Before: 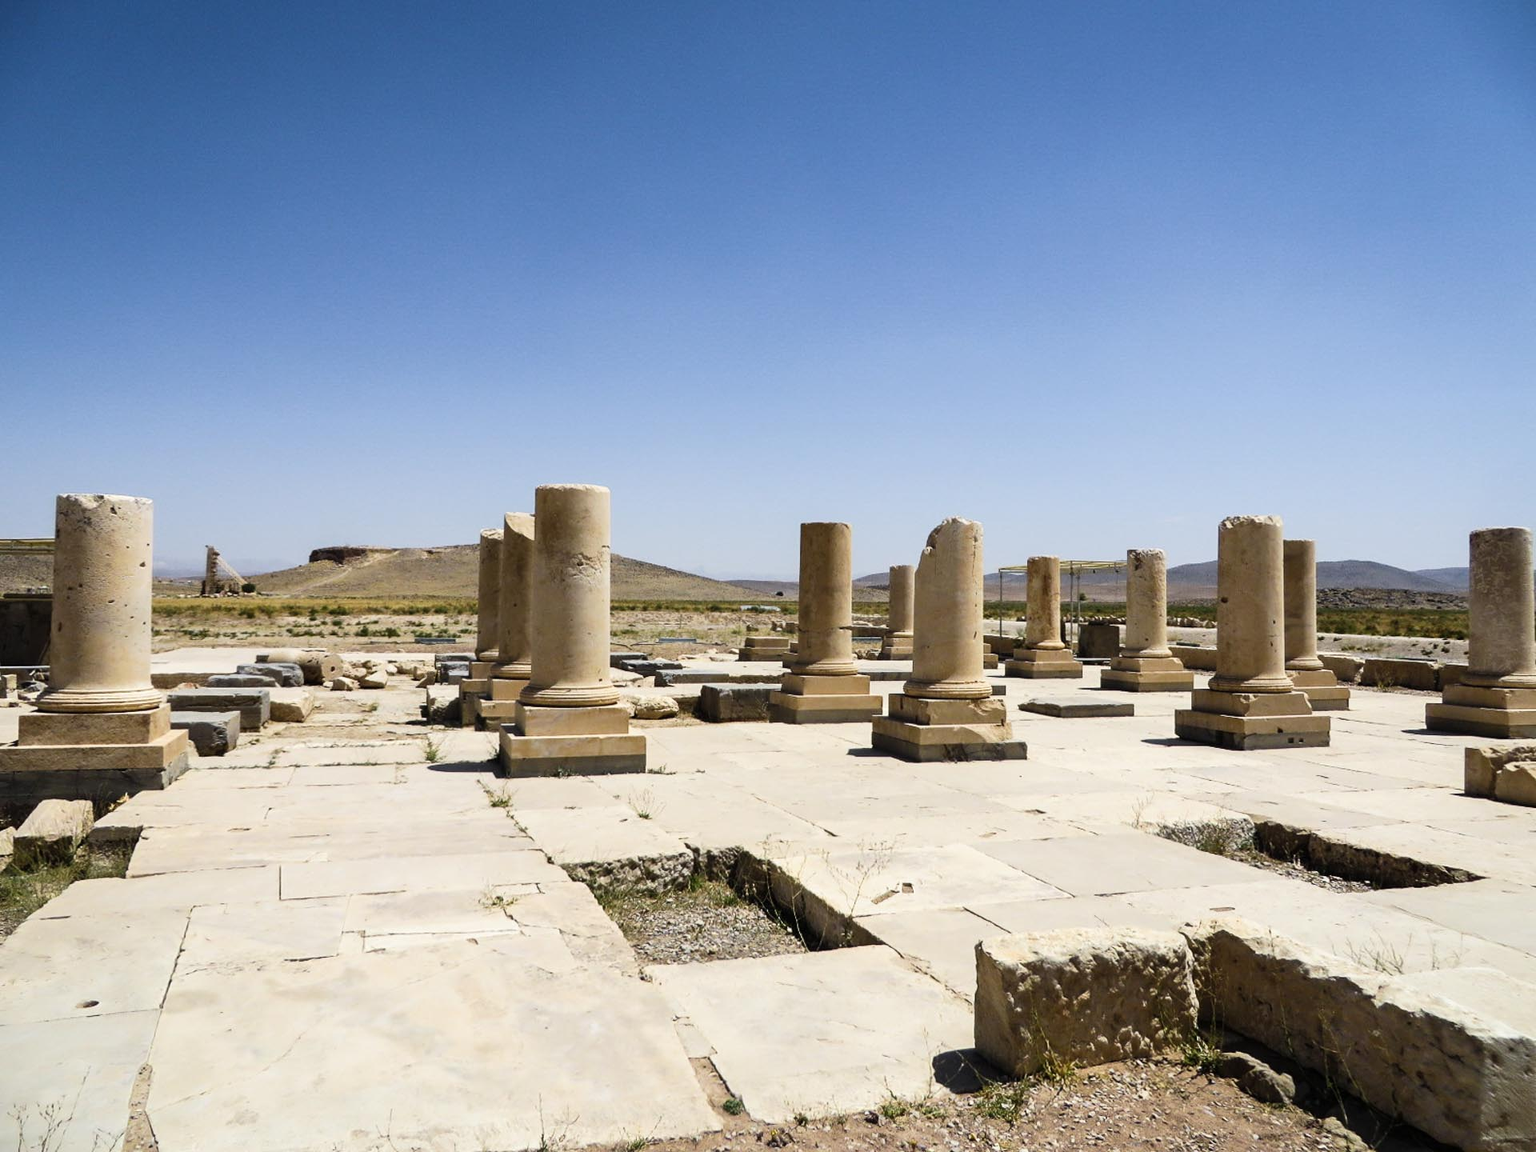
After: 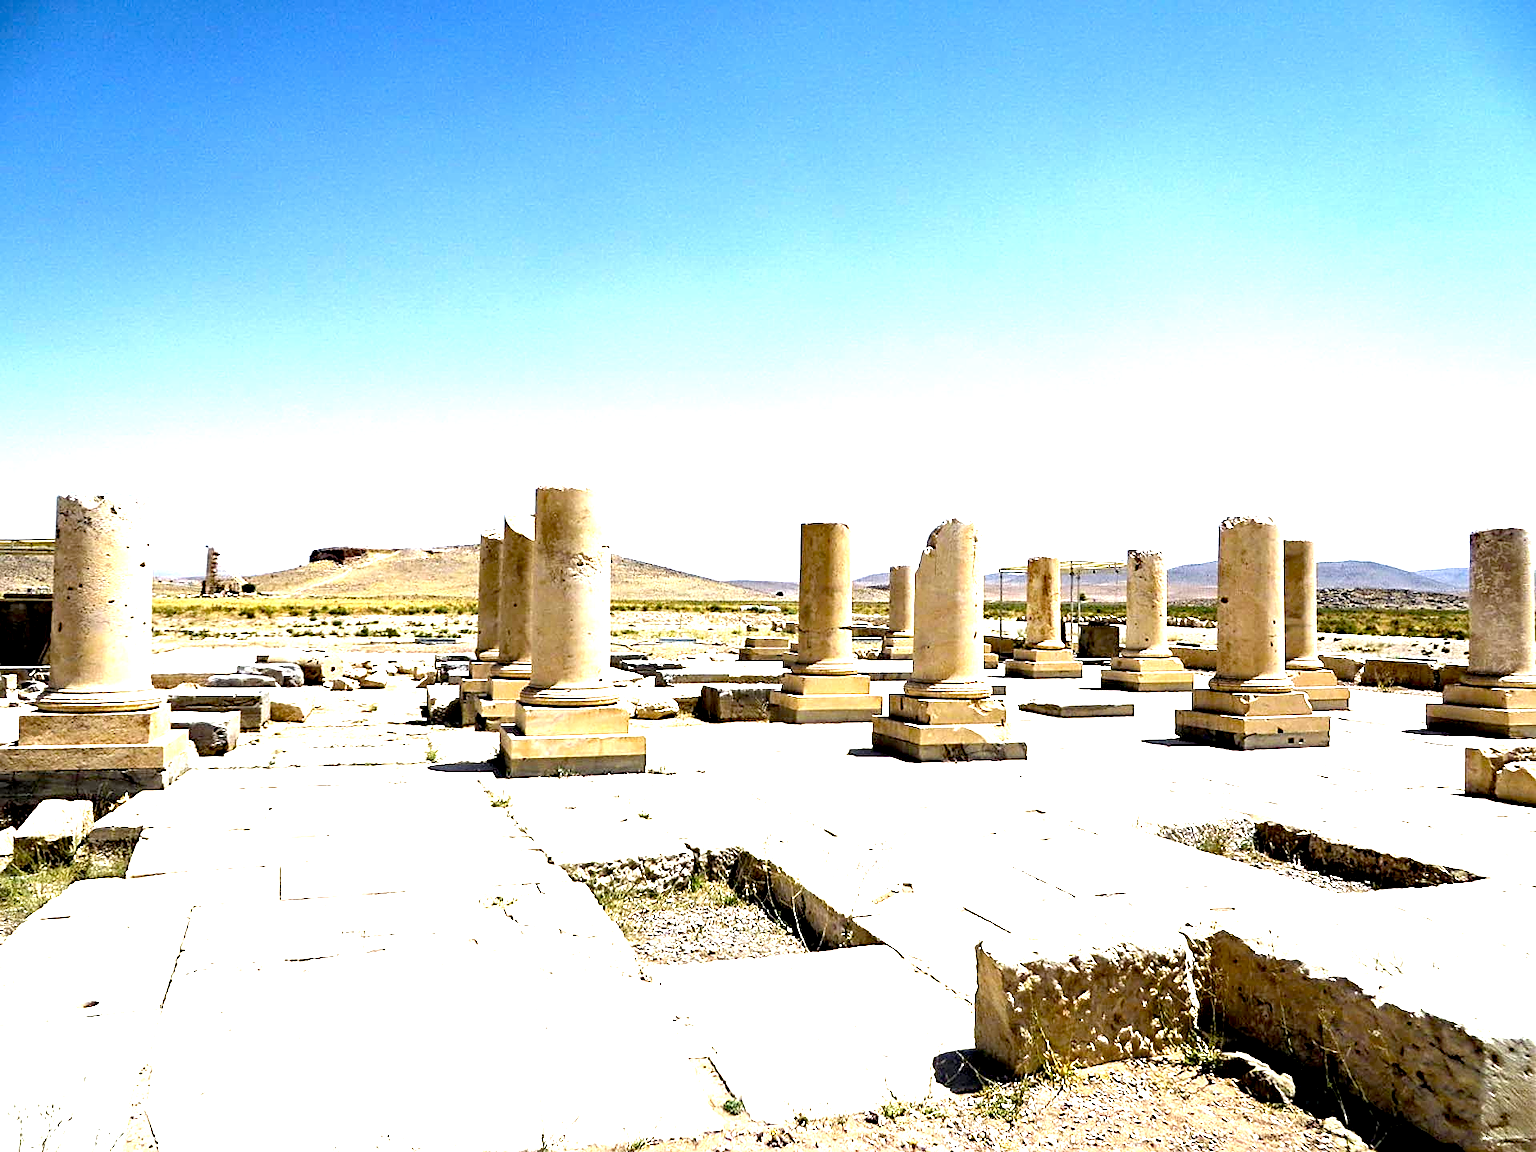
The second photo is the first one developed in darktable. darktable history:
tone equalizer: -8 EV -0.409 EV, -7 EV -0.355 EV, -6 EV -0.365 EV, -5 EV -0.23 EV, -3 EV 0.251 EV, -2 EV 0.315 EV, -1 EV 0.412 EV, +0 EV 0.39 EV
exposure: black level correction 0.009, exposure 1.417 EV, compensate highlight preservation false
haze removal: compatibility mode true, adaptive false
sharpen: on, module defaults
